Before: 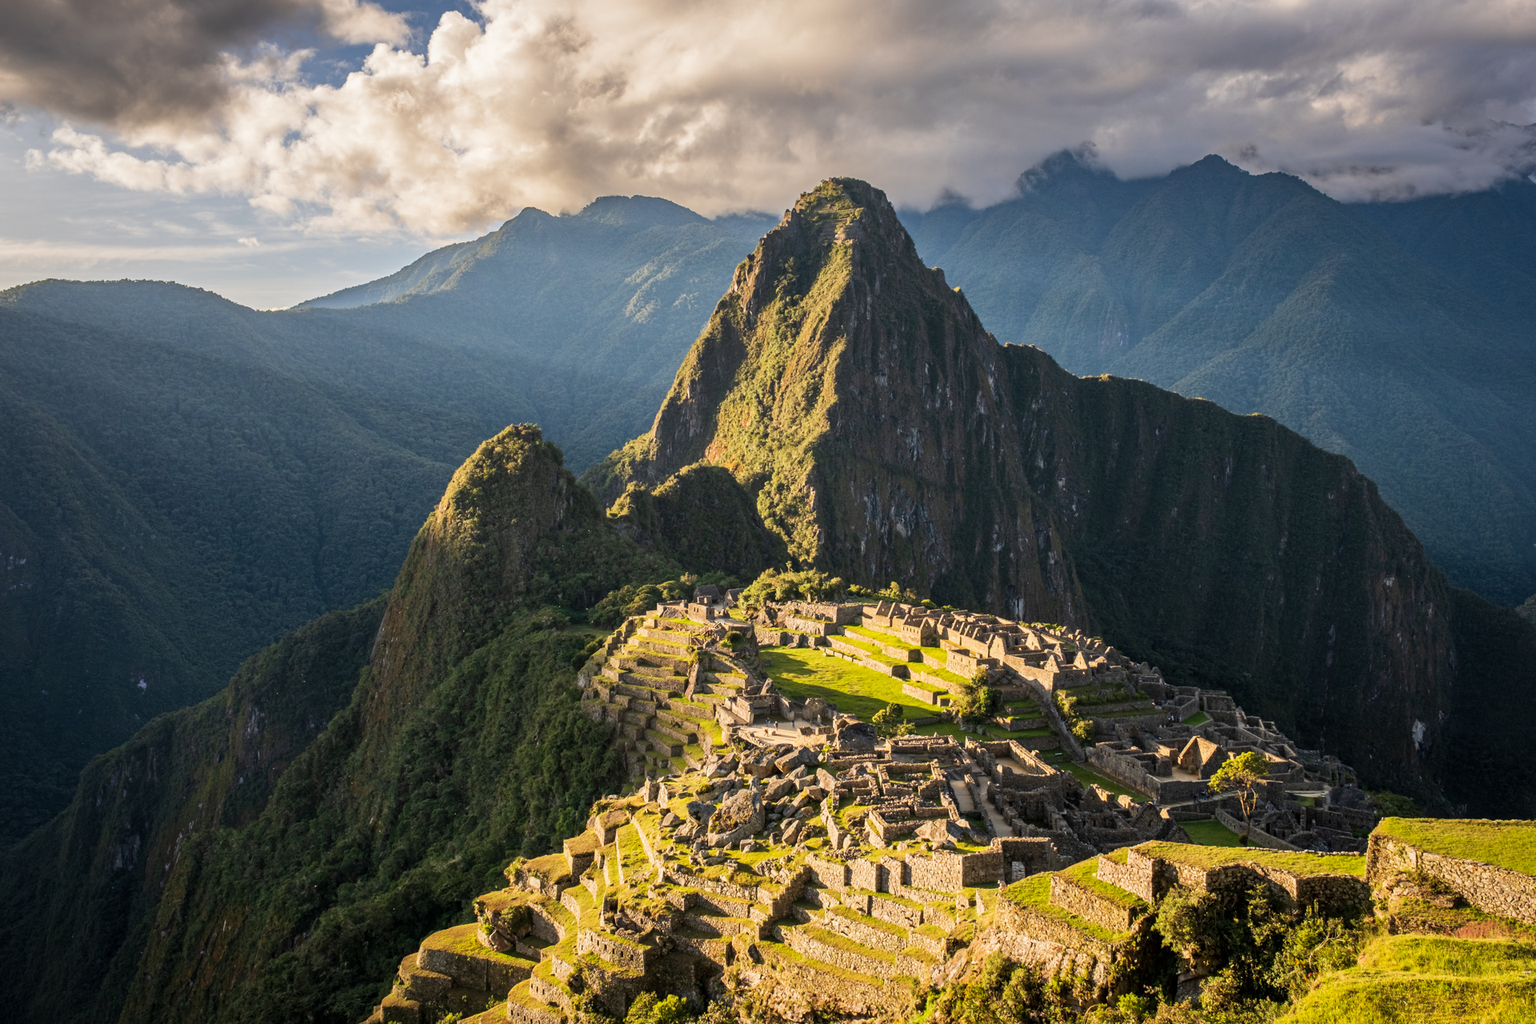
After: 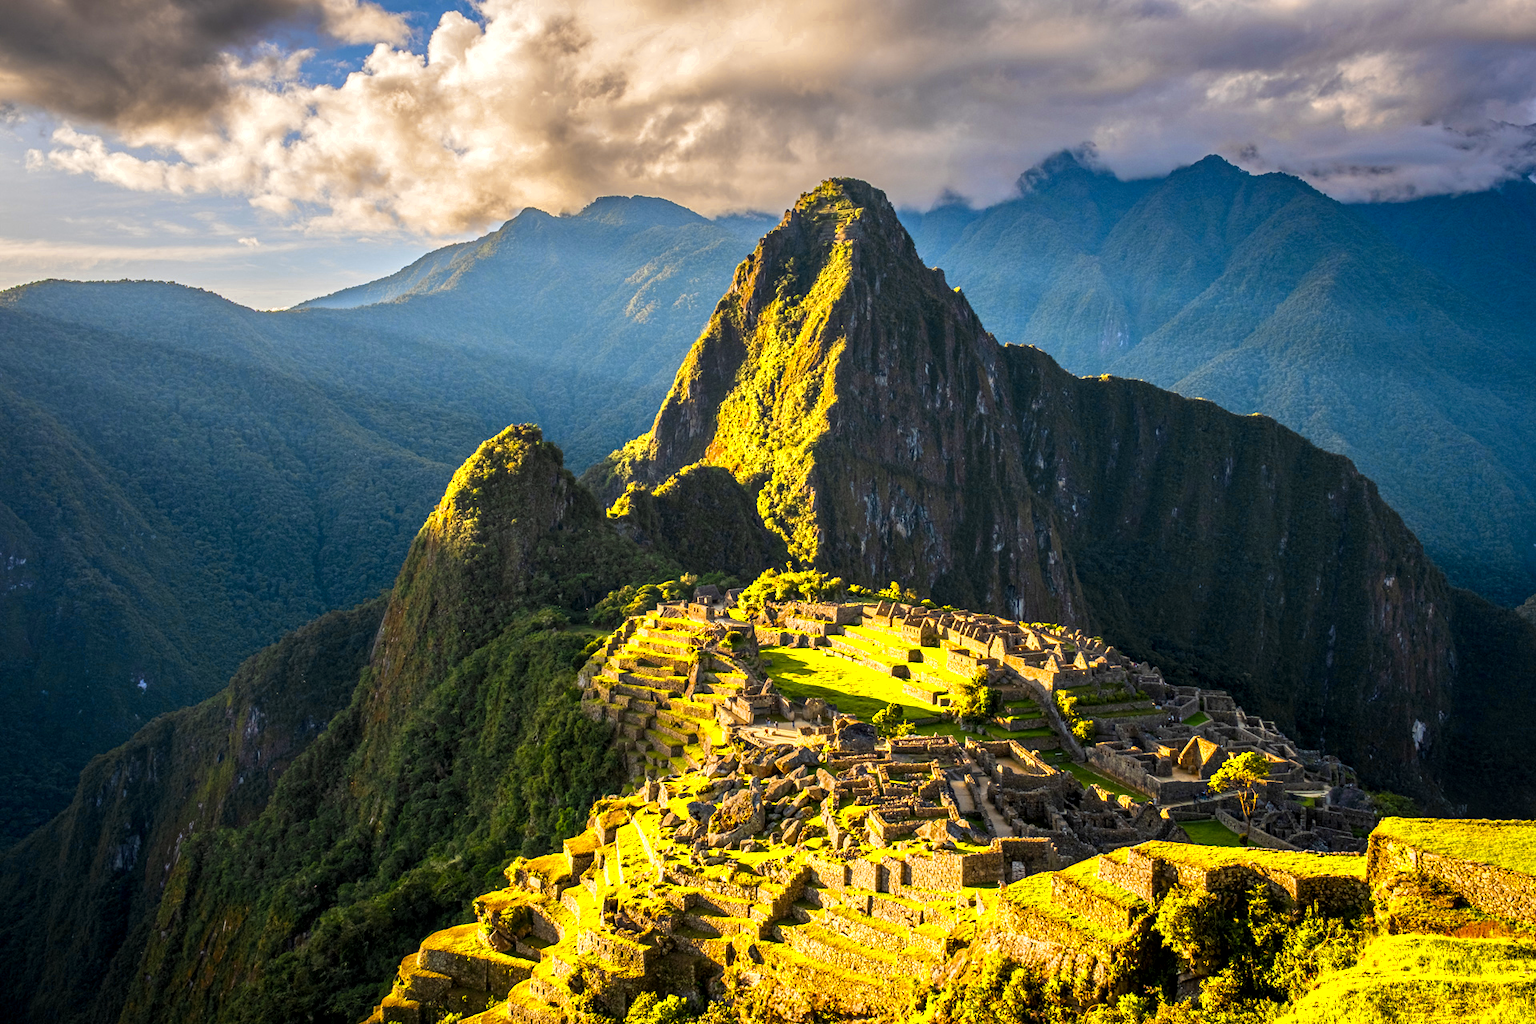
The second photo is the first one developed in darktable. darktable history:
local contrast: detail 130%
color balance rgb: linear chroma grading › global chroma 15%, perceptual saturation grading › global saturation 30%
color zones: curves: ch0 [(0, 0.485) (0.178, 0.476) (0.261, 0.623) (0.411, 0.403) (0.708, 0.603) (0.934, 0.412)]; ch1 [(0.003, 0.485) (0.149, 0.496) (0.229, 0.584) (0.326, 0.551) (0.484, 0.262) (0.757, 0.643)]
